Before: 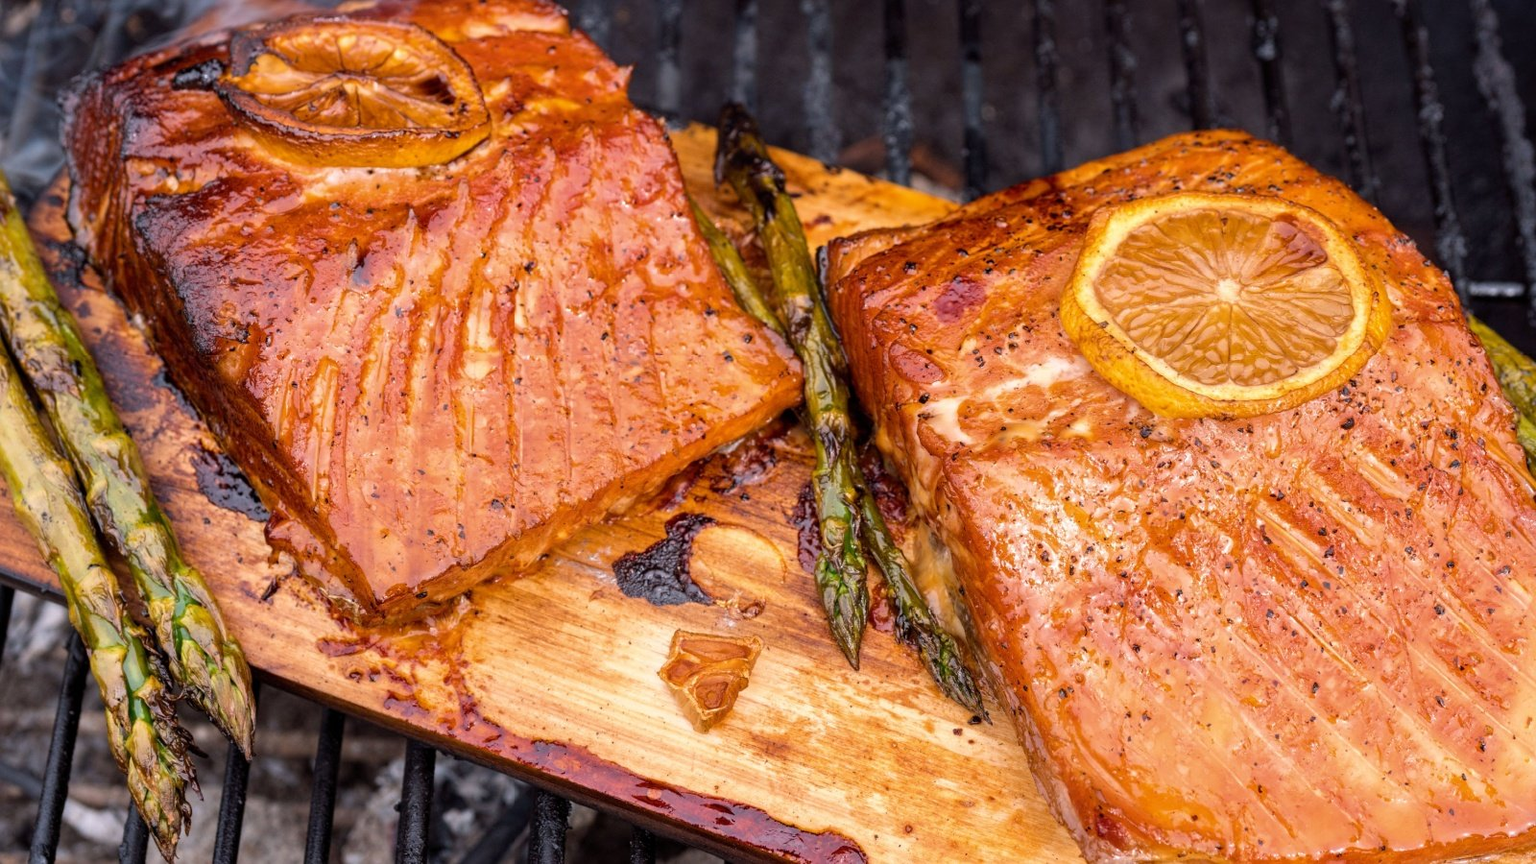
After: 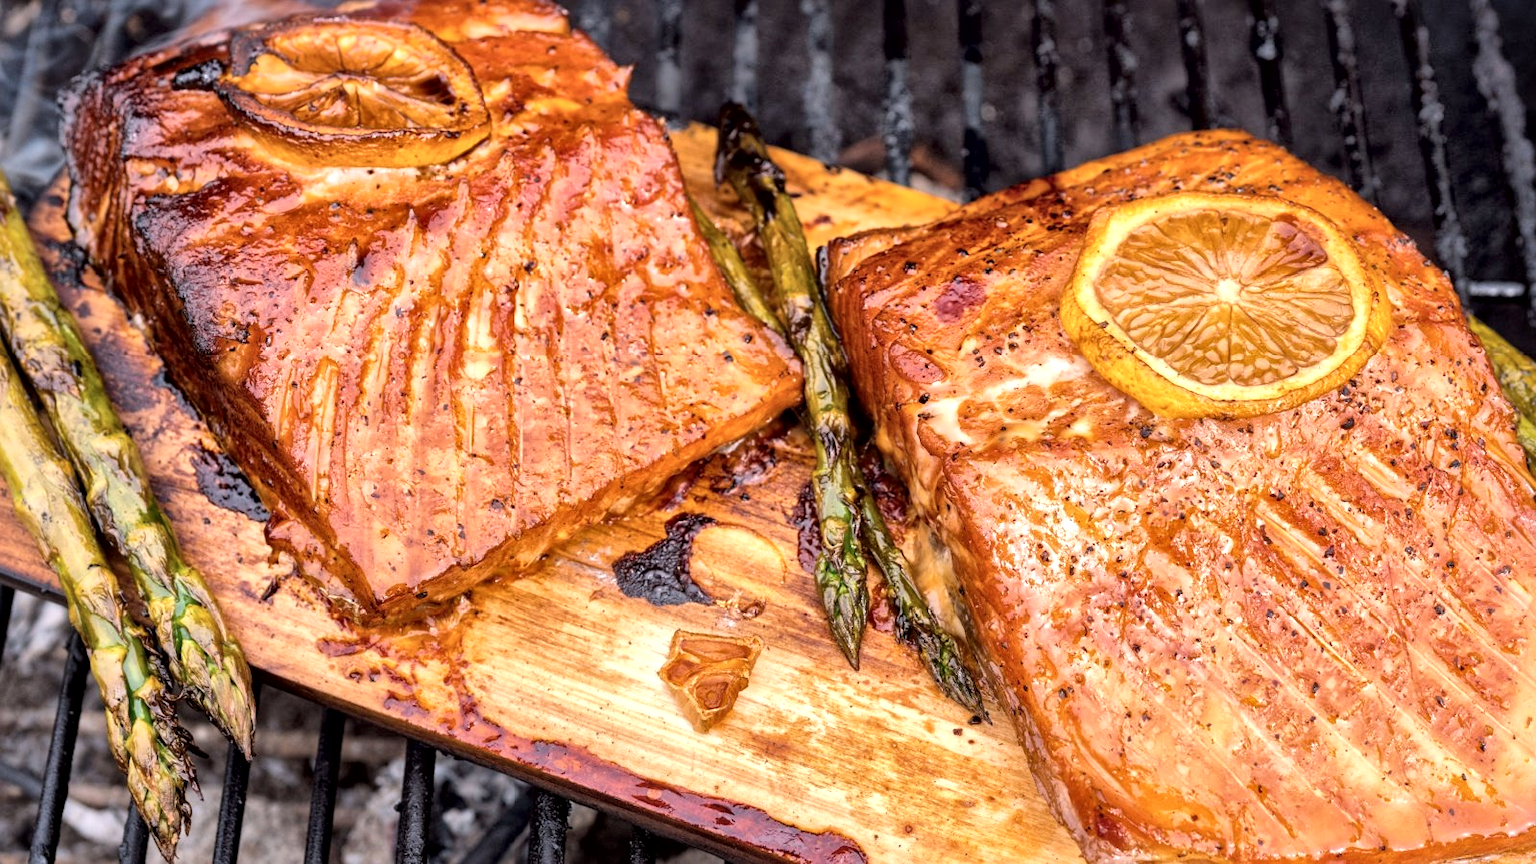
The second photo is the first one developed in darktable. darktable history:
global tonemap: drago (1, 100), detail 1
local contrast: mode bilateral grid, contrast 25, coarseness 60, detail 151%, midtone range 0.2
